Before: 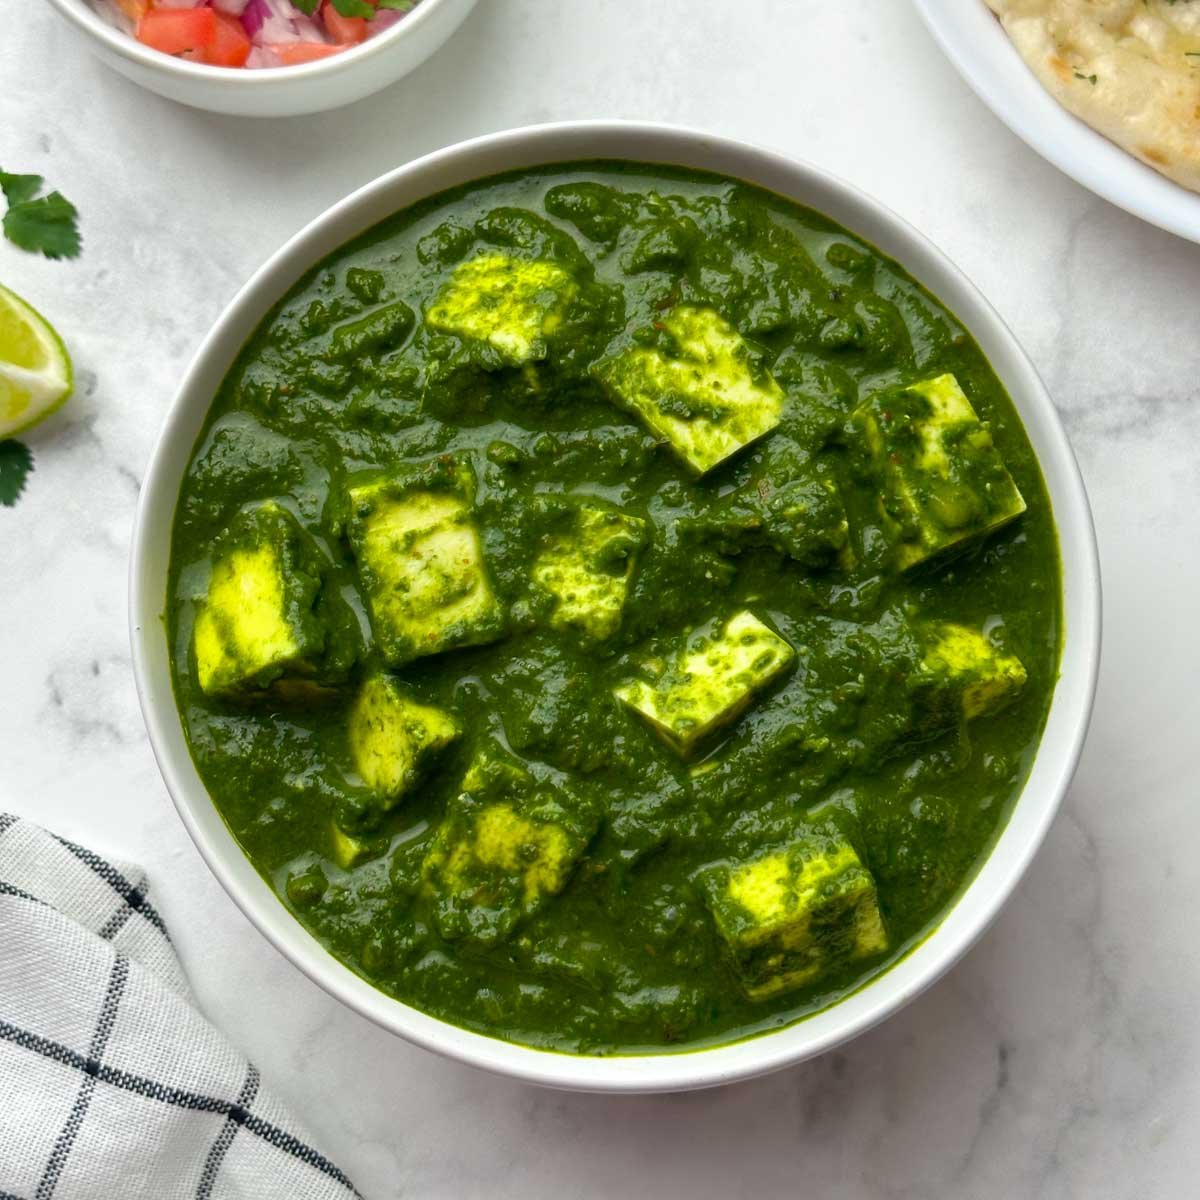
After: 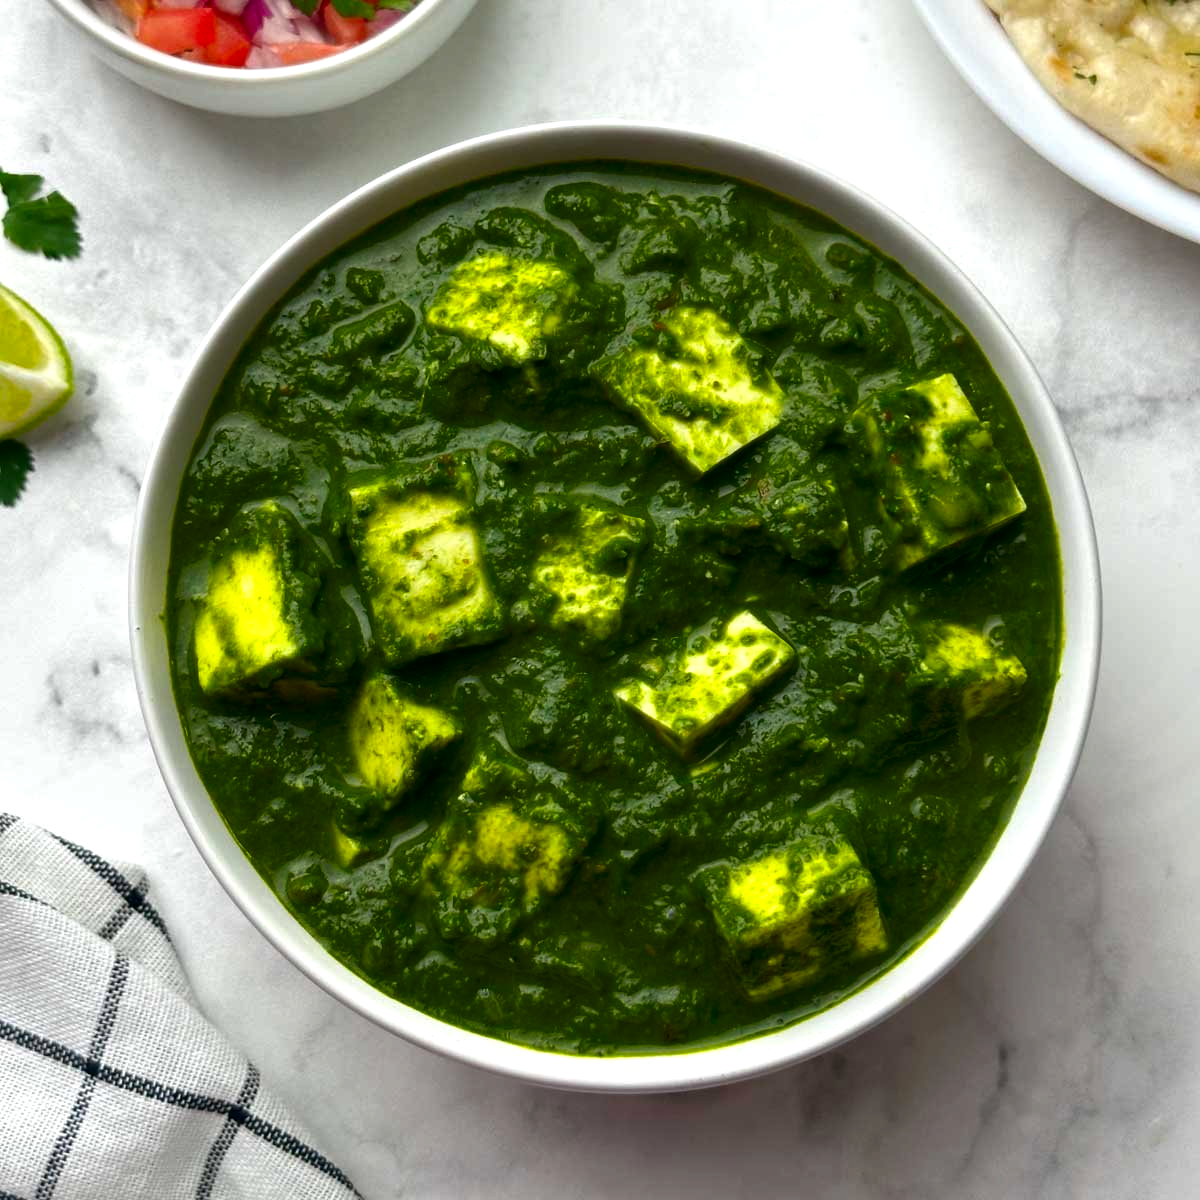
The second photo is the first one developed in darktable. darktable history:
exposure: exposure 0.2 EV, compensate highlight preservation false
contrast brightness saturation: brightness -0.2, saturation 0.08
